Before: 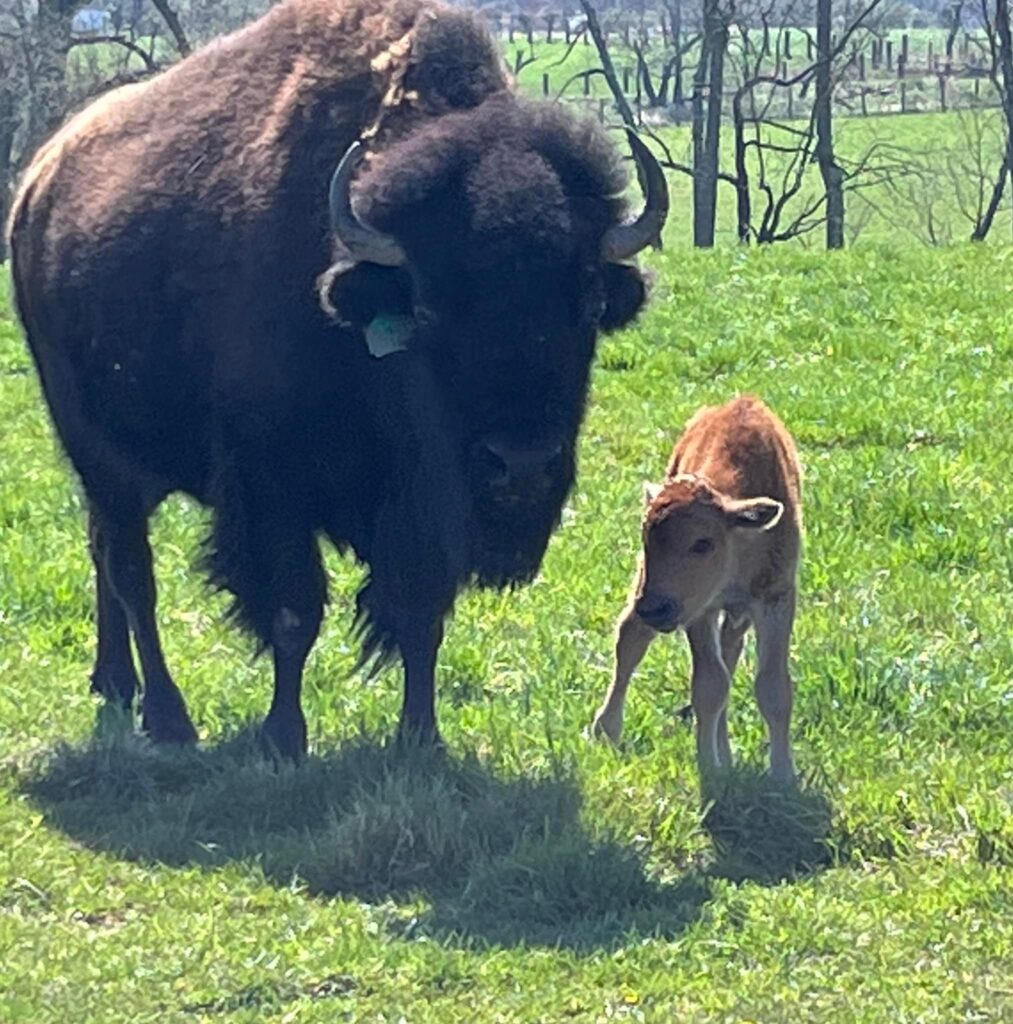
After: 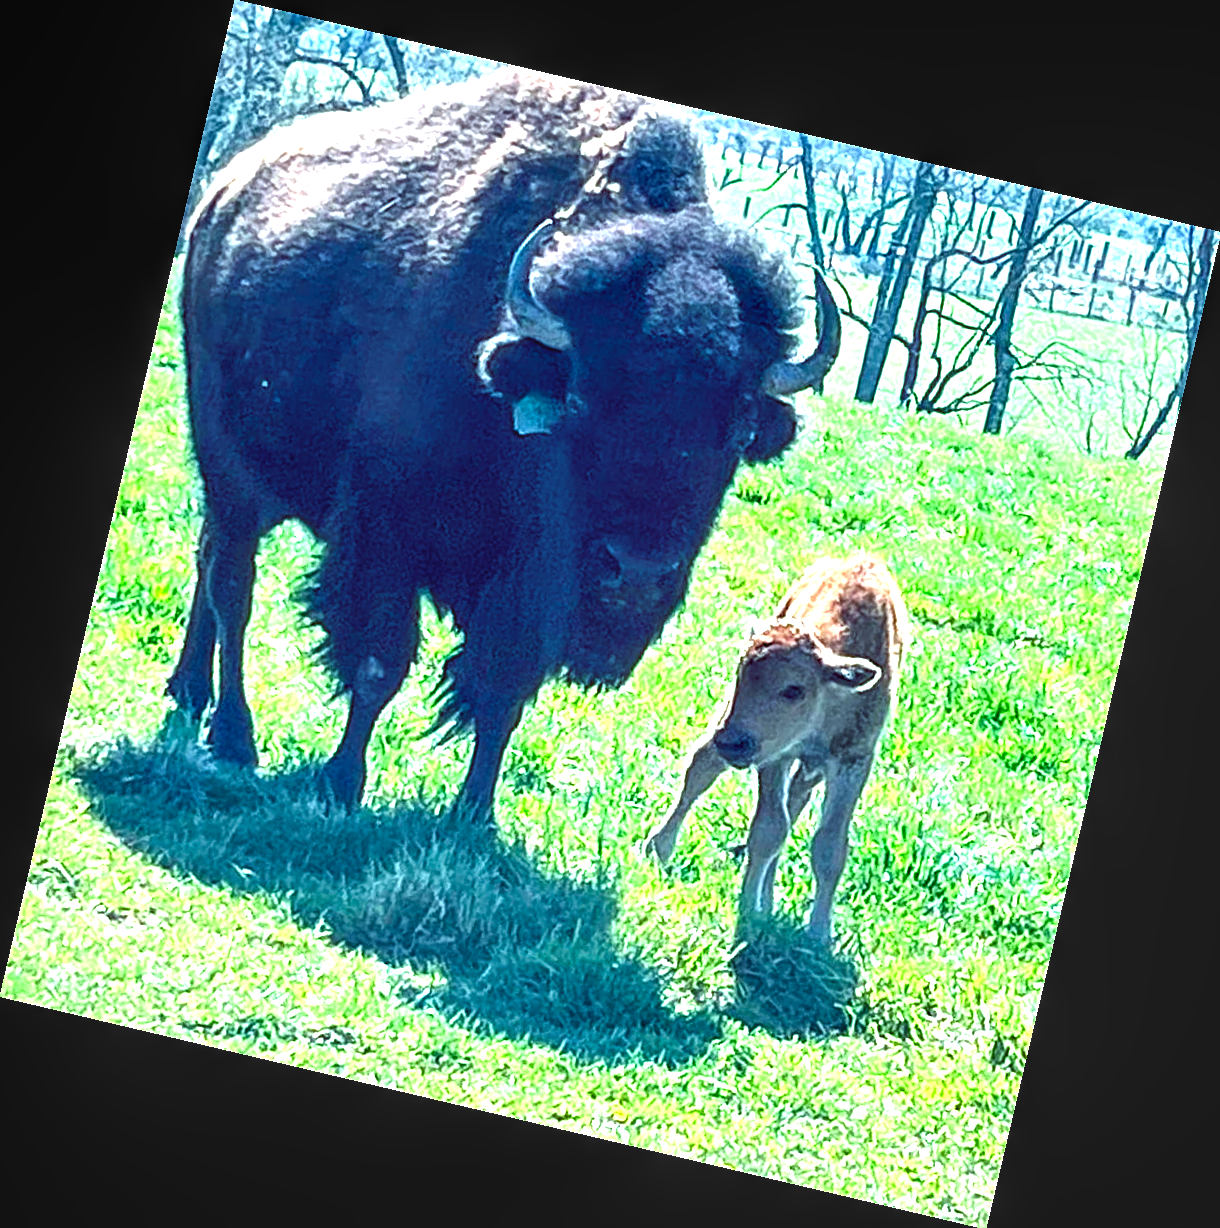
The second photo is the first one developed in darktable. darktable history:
color balance rgb: shadows lift › luminance -7.7%, shadows lift › chroma 2.13%, shadows lift › hue 200.79°, power › luminance -7.77%, power › chroma 2.27%, power › hue 220.69°, highlights gain › luminance 15.15%, highlights gain › chroma 4%, highlights gain › hue 209.35°, global offset › luminance -0.21%, global offset › chroma 0.27%, perceptual saturation grading › global saturation 24.42%, perceptual saturation grading › highlights -24.42%, perceptual saturation grading › mid-tones 24.42%, perceptual saturation grading › shadows 40%, perceptual brilliance grading › global brilliance -5%, perceptual brilliance grading › highlights 24.42%, perceptual brilliance grading › mid-tones 7%, perceptual brilliance grading › shadows -5%
exposure: exposure 0.95 EV, compensate highlight preservation false
rotate and perspective: rotation 13.27°, automatic cropping off
local contrast: on, module defaults
sharpen: on, module defaults
